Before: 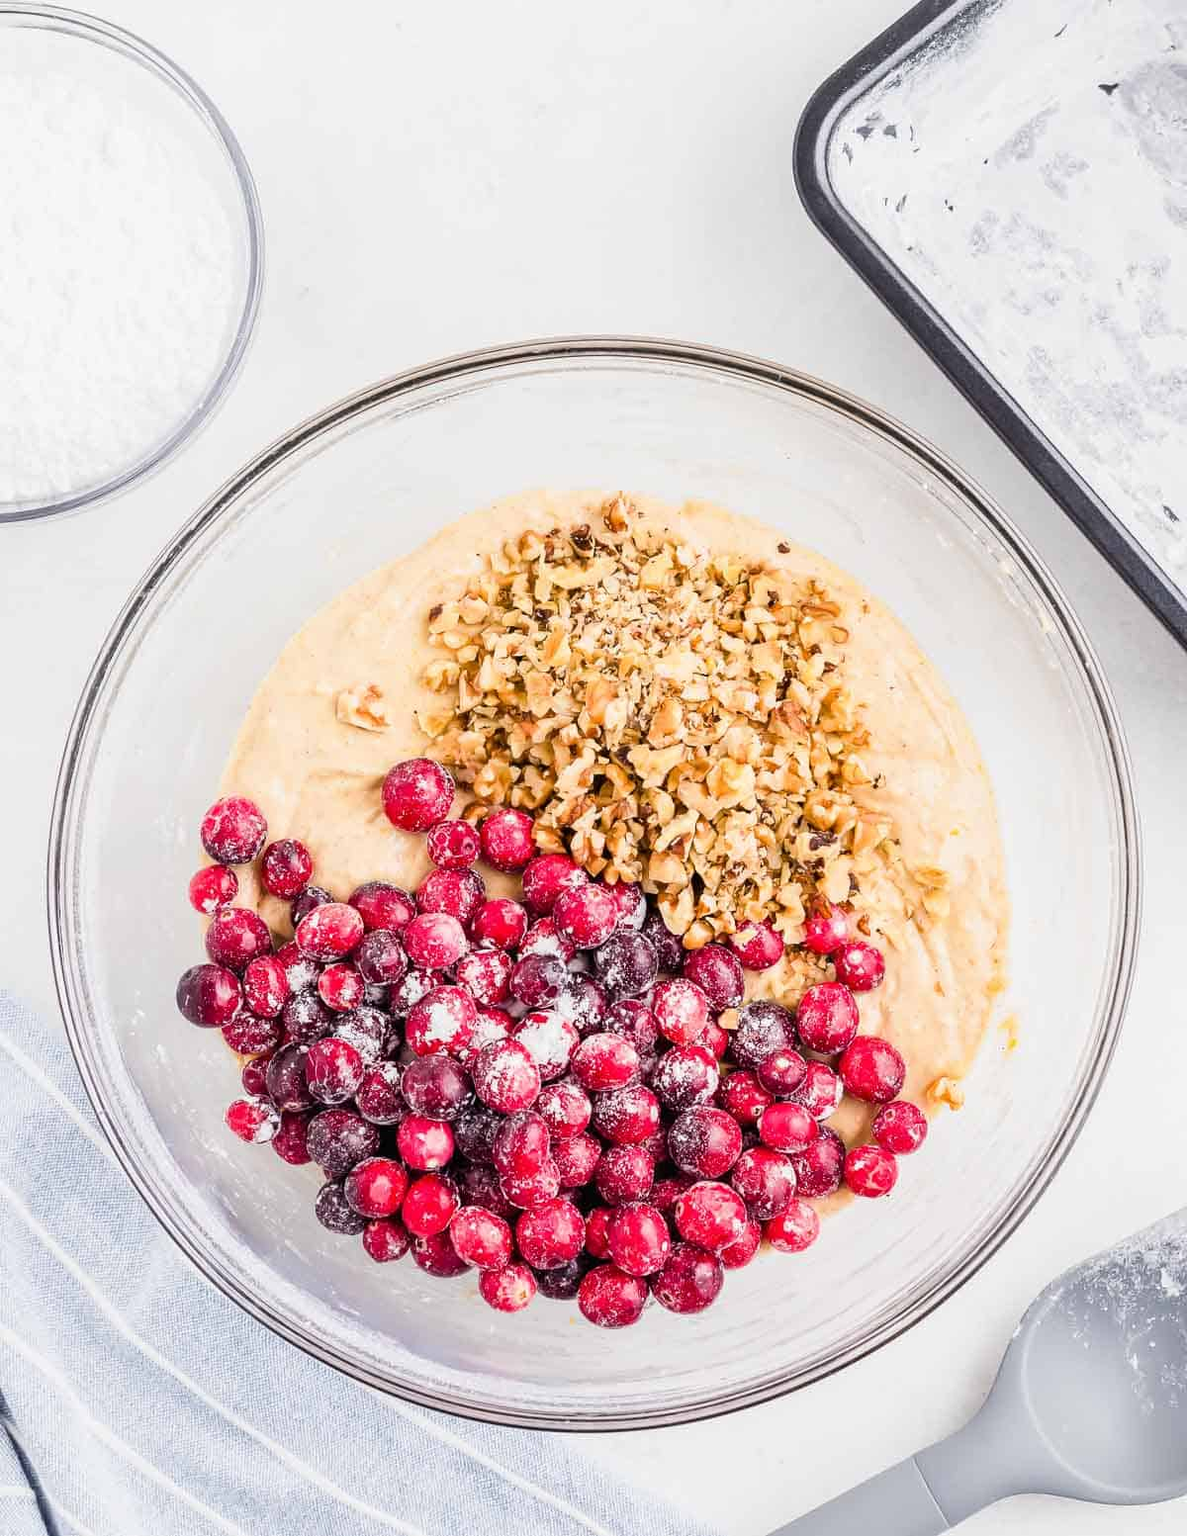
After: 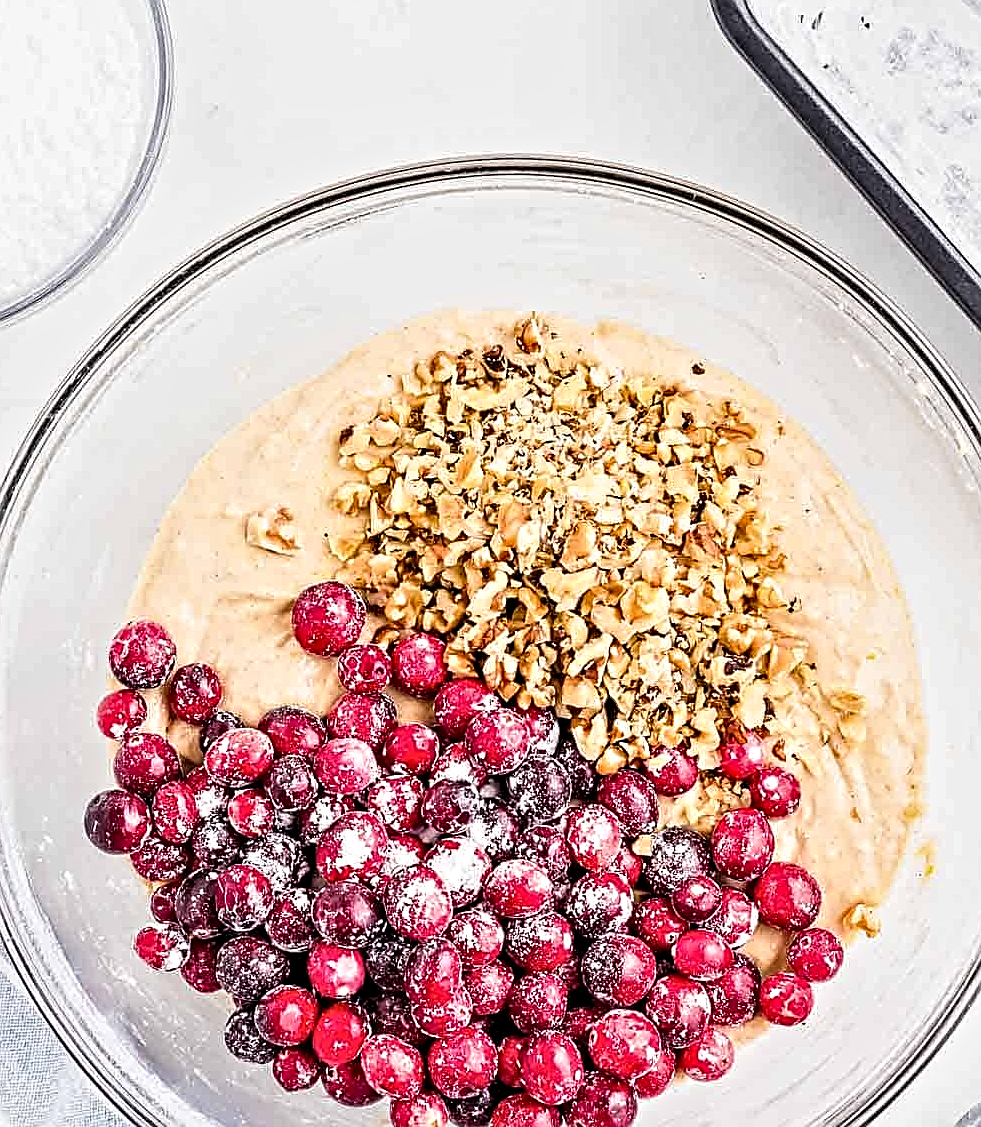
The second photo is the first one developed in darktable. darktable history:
sharpen: on, module defaults
crop: left 7.91%, top 11.945%, right 10.294%, bottom 15.455%
contrast equalizer: octaves 7, y [[0.5, 0.542, 0.583, 0.625, 0.667, 0.708], [0.5 ×6], [0.5 ×6], [0 ×6], [0 ×6]]
